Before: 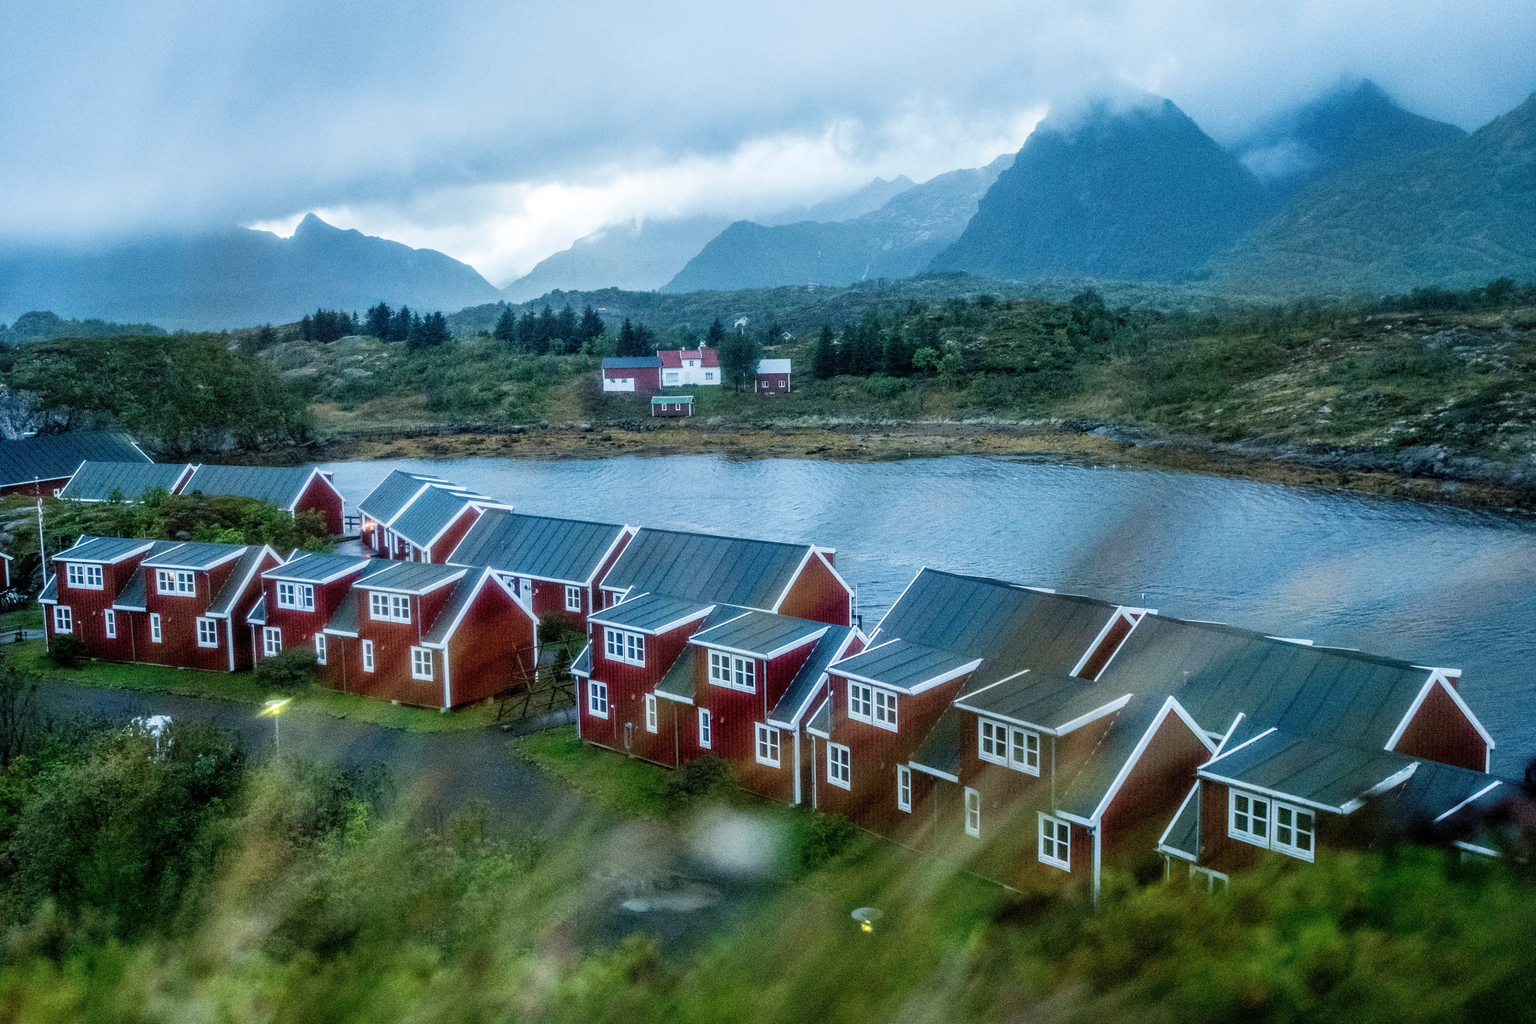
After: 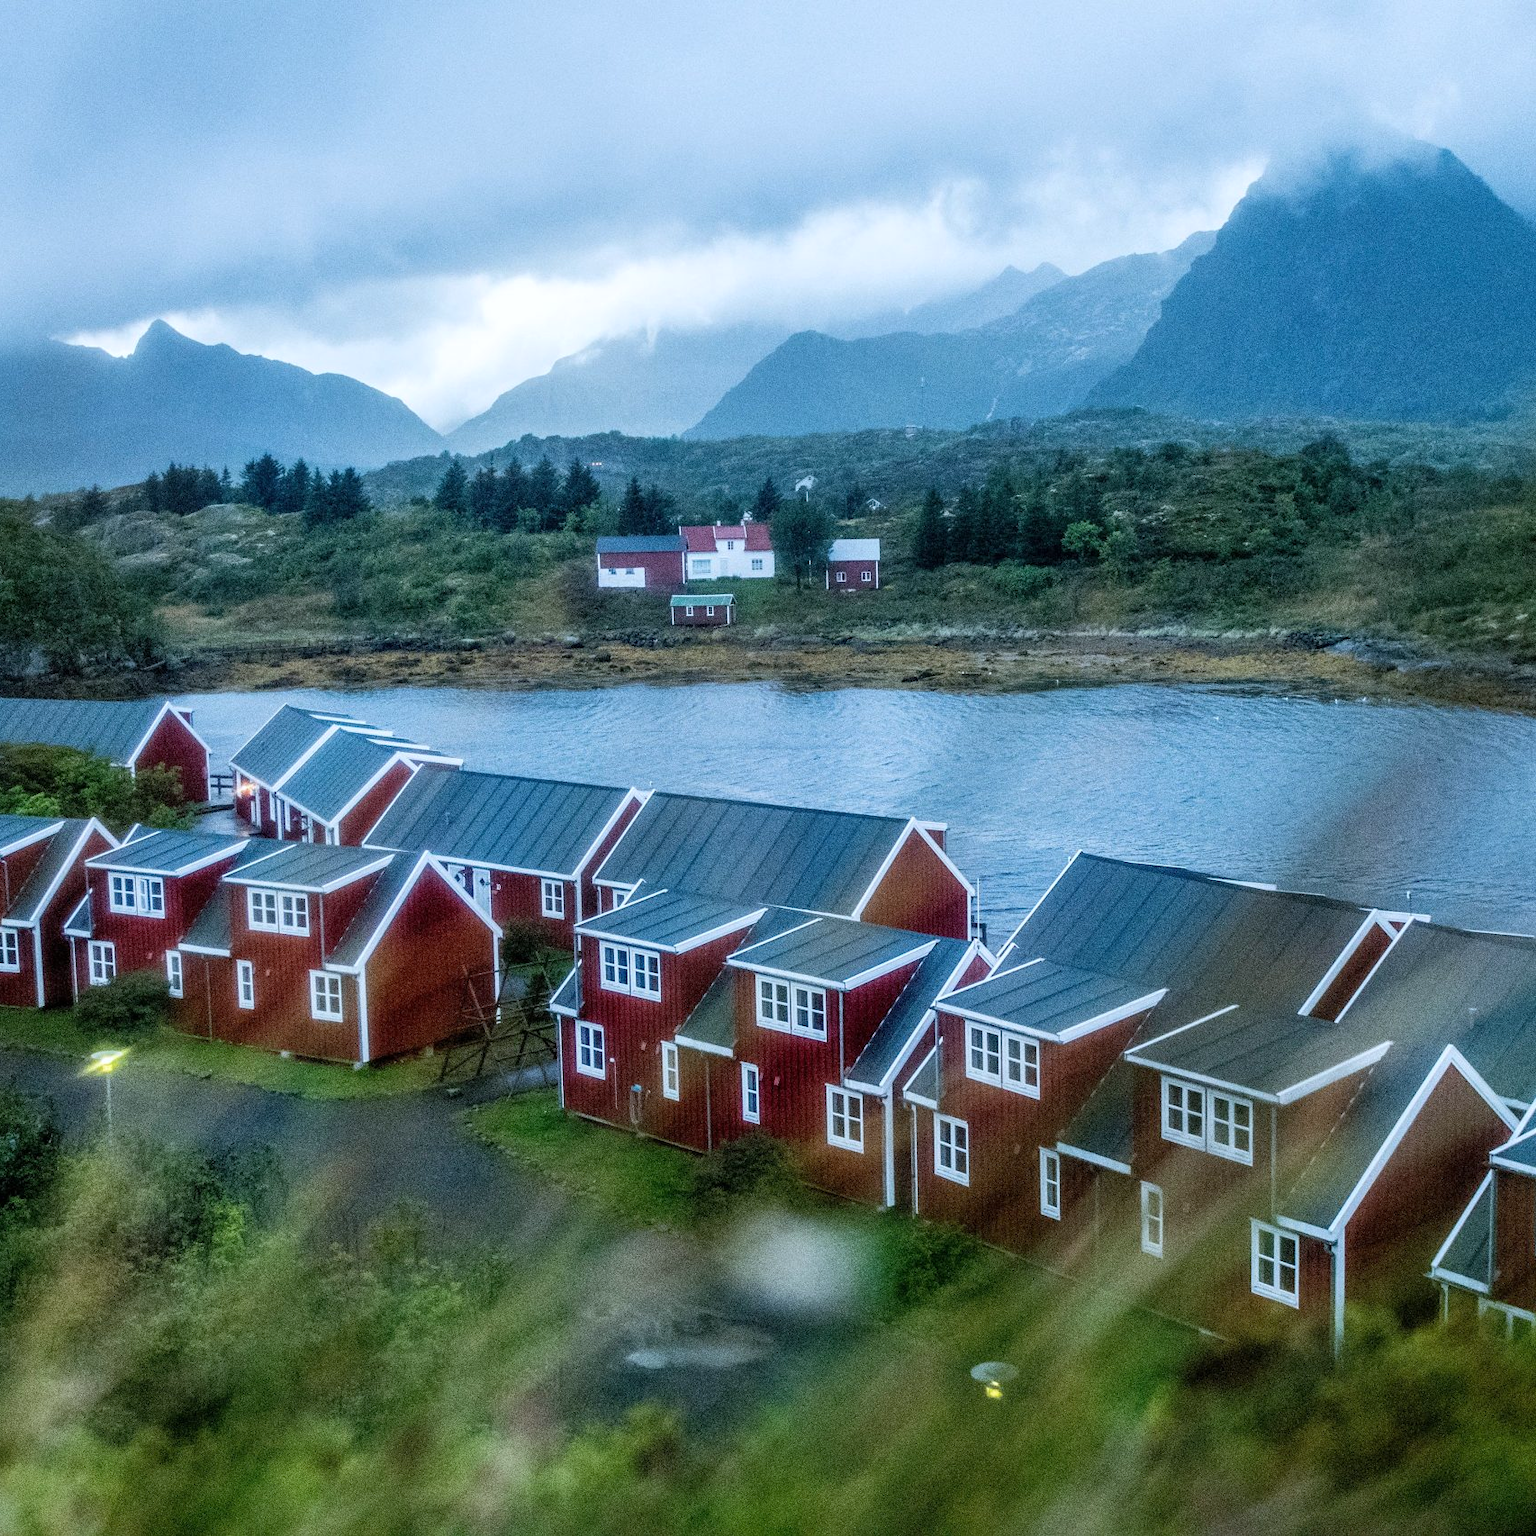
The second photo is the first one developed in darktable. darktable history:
crop and rotate: left 13.342%, right 19.991%
white balance: red 0.983, blue 1.036
